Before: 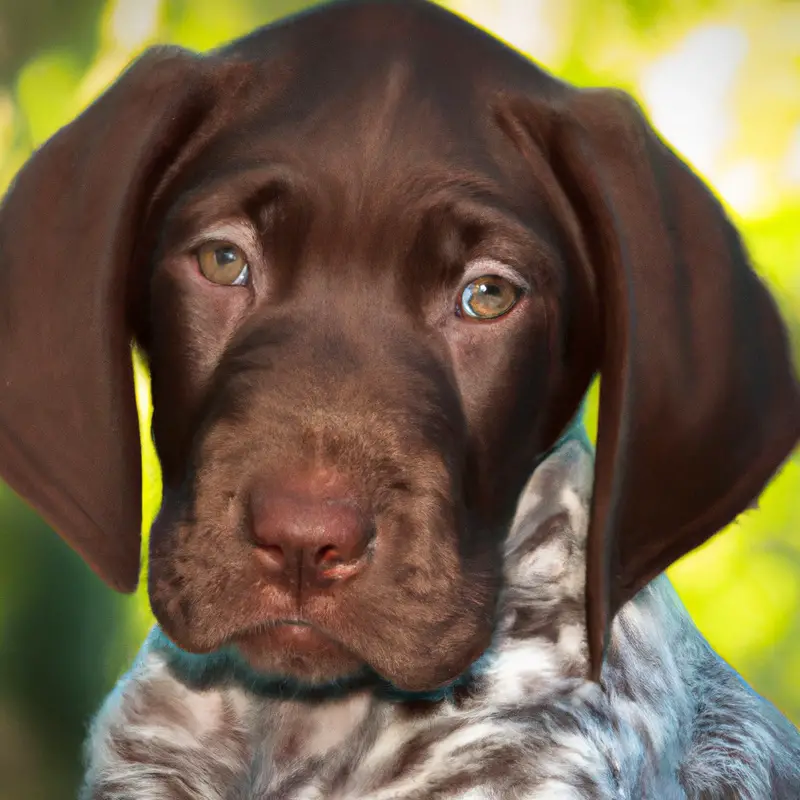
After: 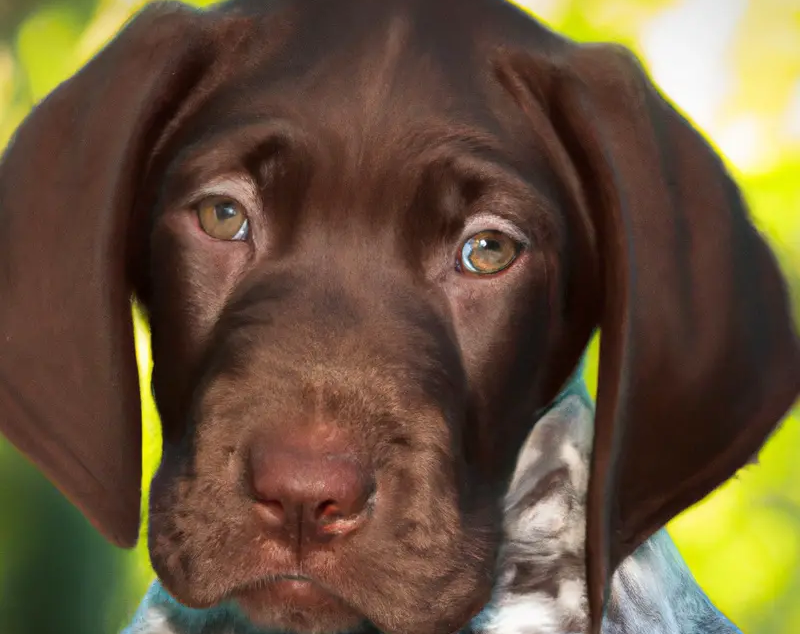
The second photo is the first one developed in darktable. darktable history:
crop and rotate: top 5.656%, bottom 14.995%
